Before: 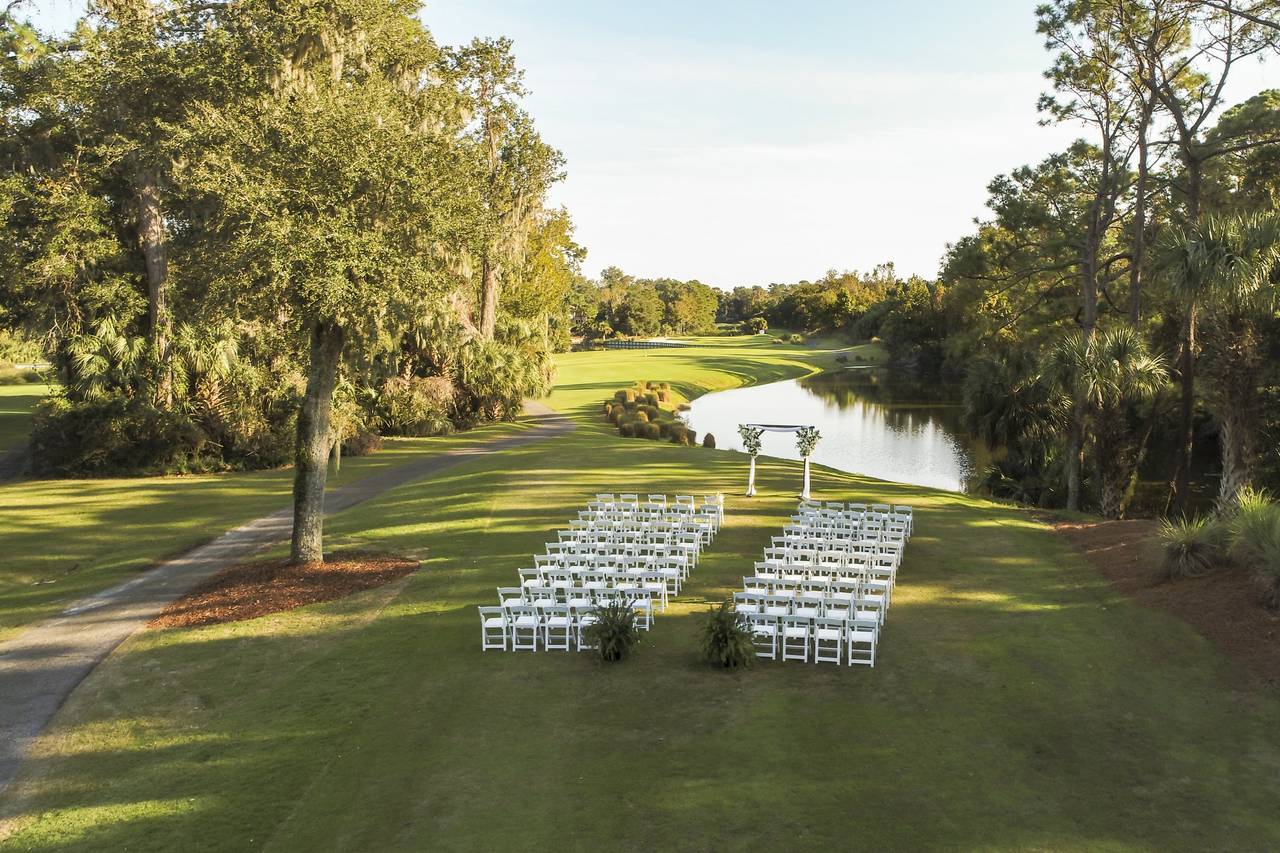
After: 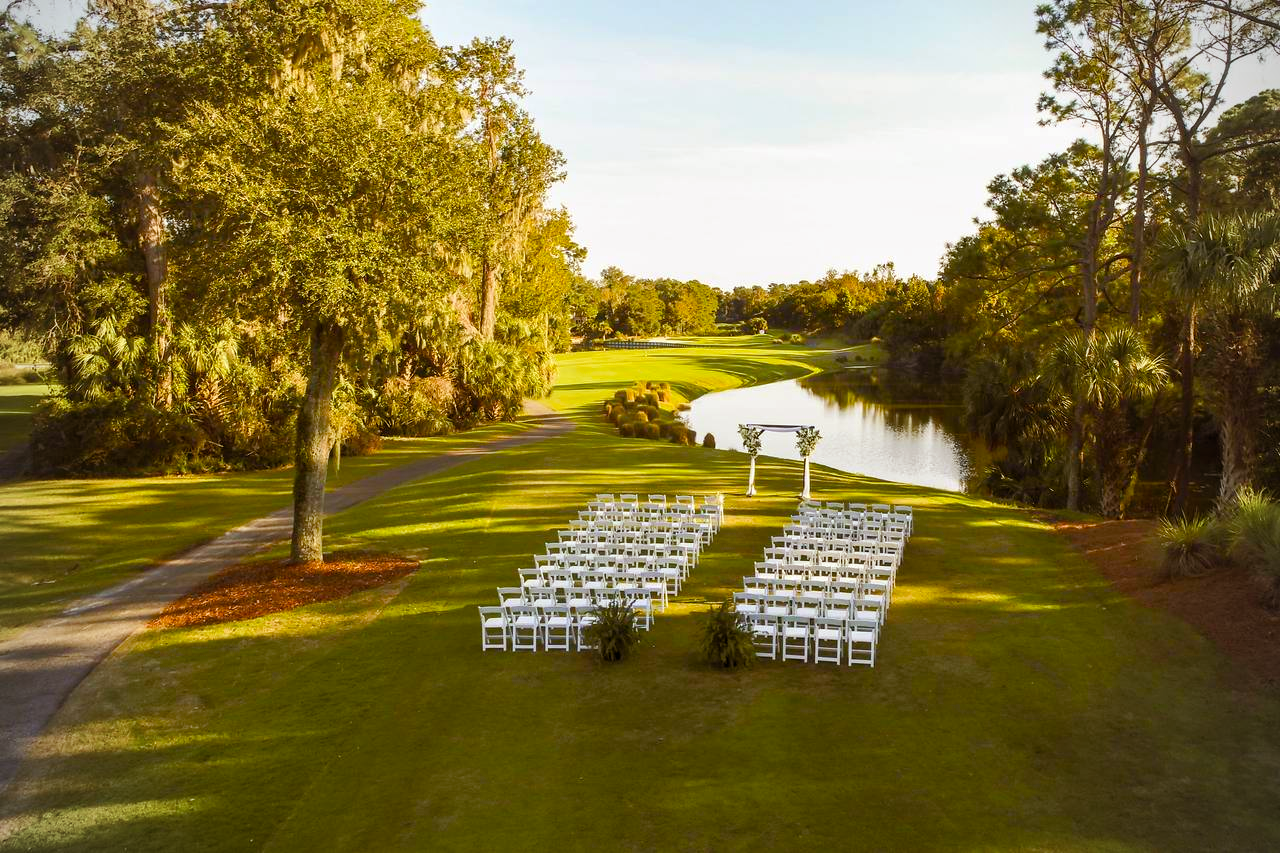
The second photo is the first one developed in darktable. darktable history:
color balance rgb: linear chroma grading › global chroma 18.9%, perceptual saturation grading › global saturation 20%, perceptual saturation grading › highlights -25%, perceptual saturation grading › shadows 50%, global vibrance 18.93%
rgb levels: mode RGB, independent channels, levels [[0, 0.5, 1], [0, 0.521, 1], [0, 0.536, 1]]
vignetting: on, module defaults
